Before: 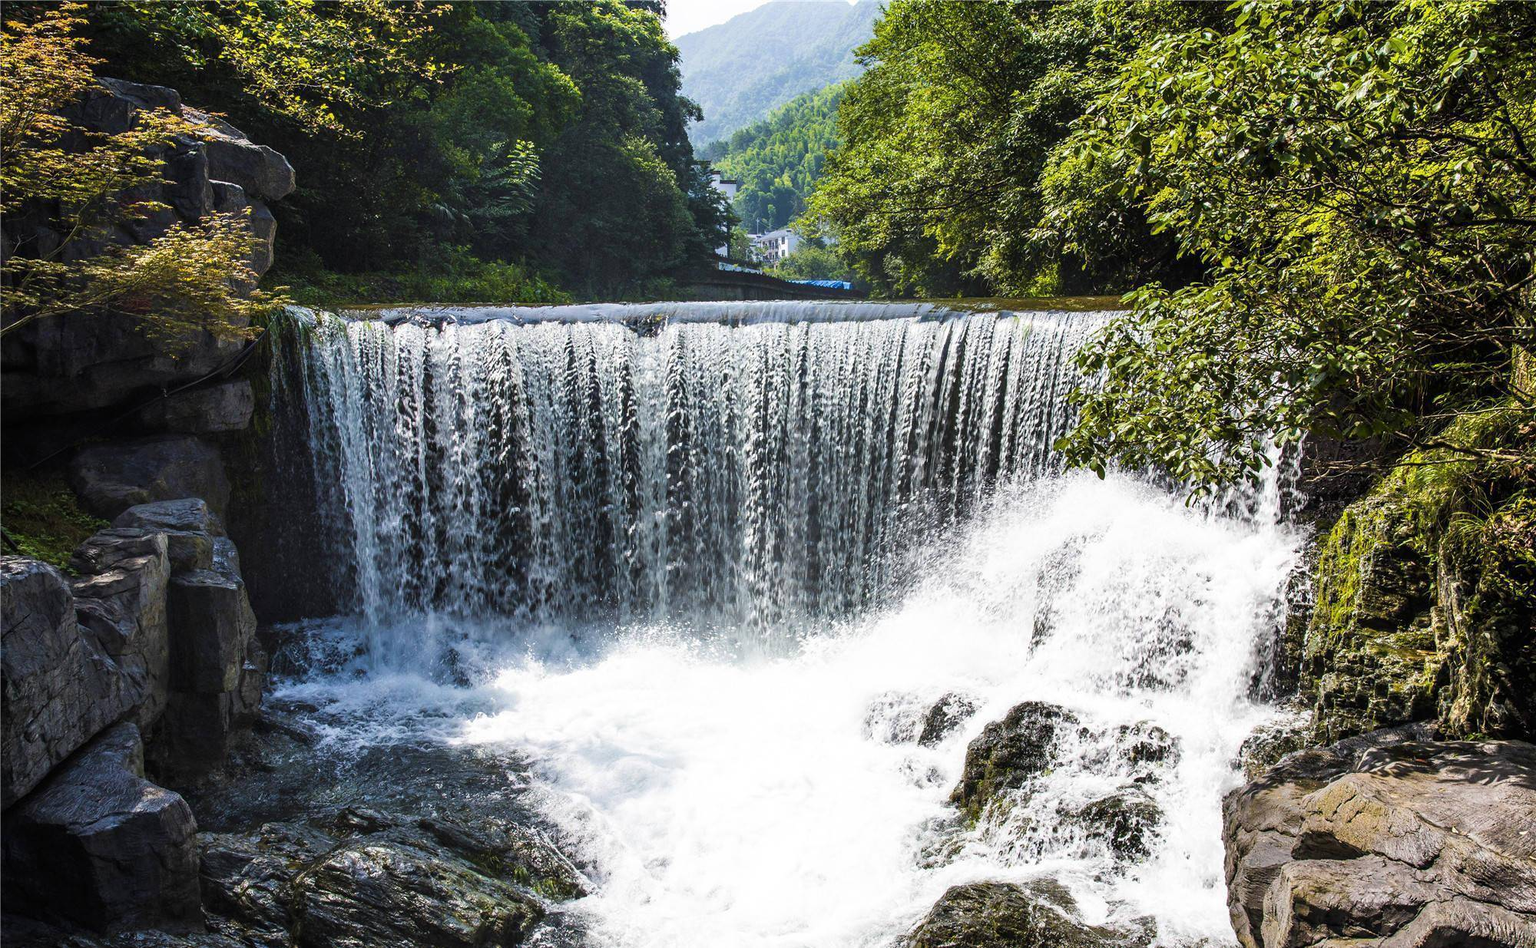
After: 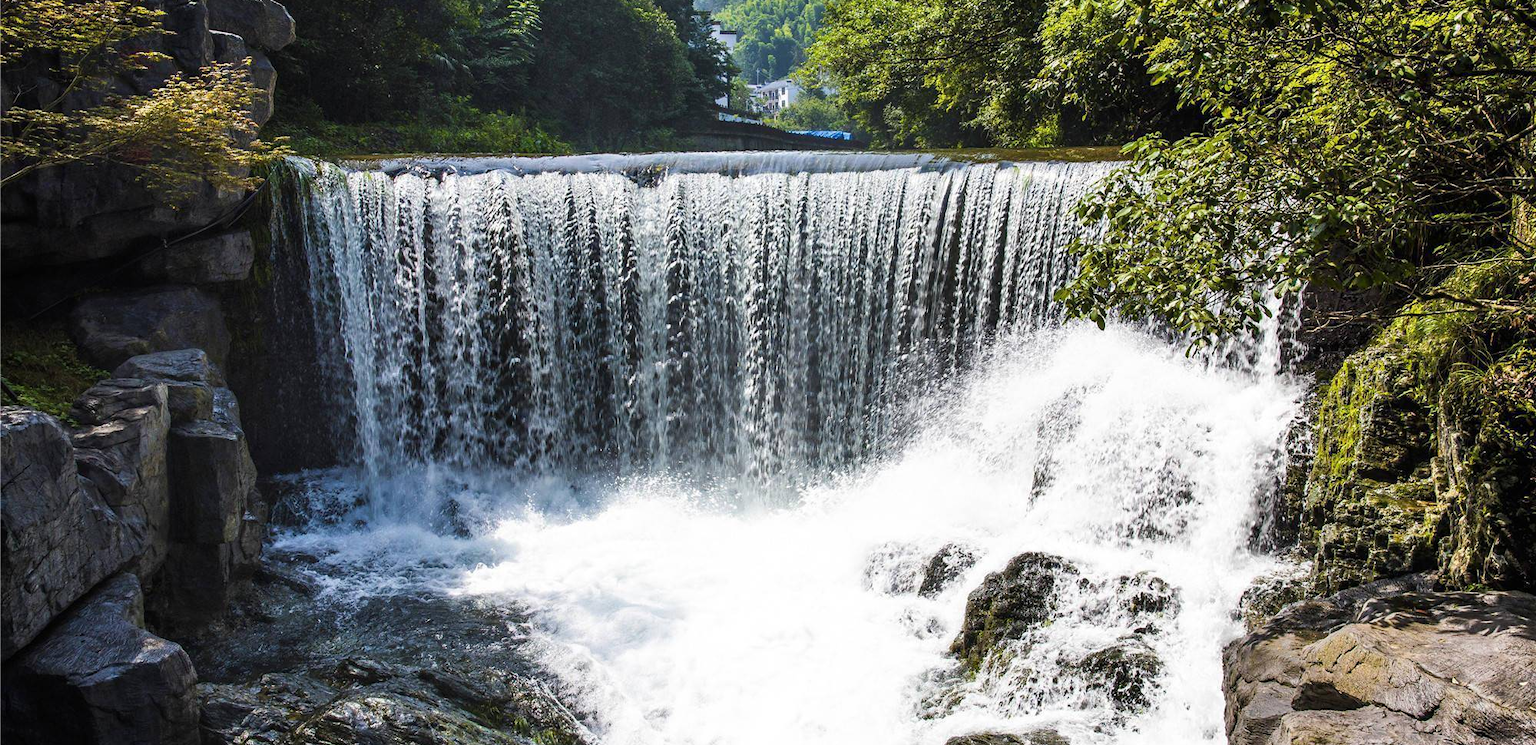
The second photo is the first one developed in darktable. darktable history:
crop and rotate: top 15.908%, bottom 5.431%
